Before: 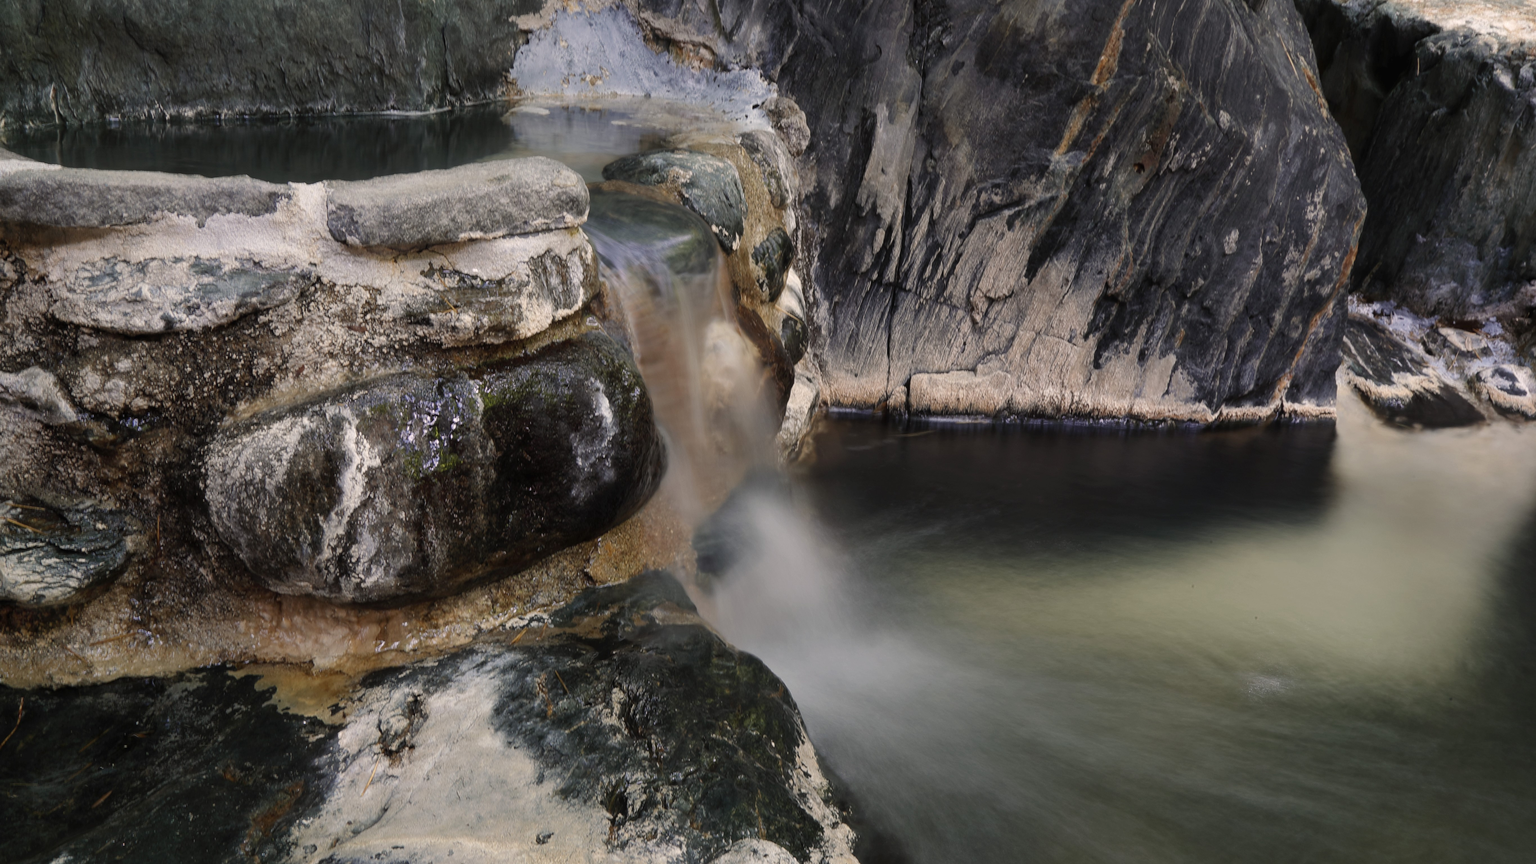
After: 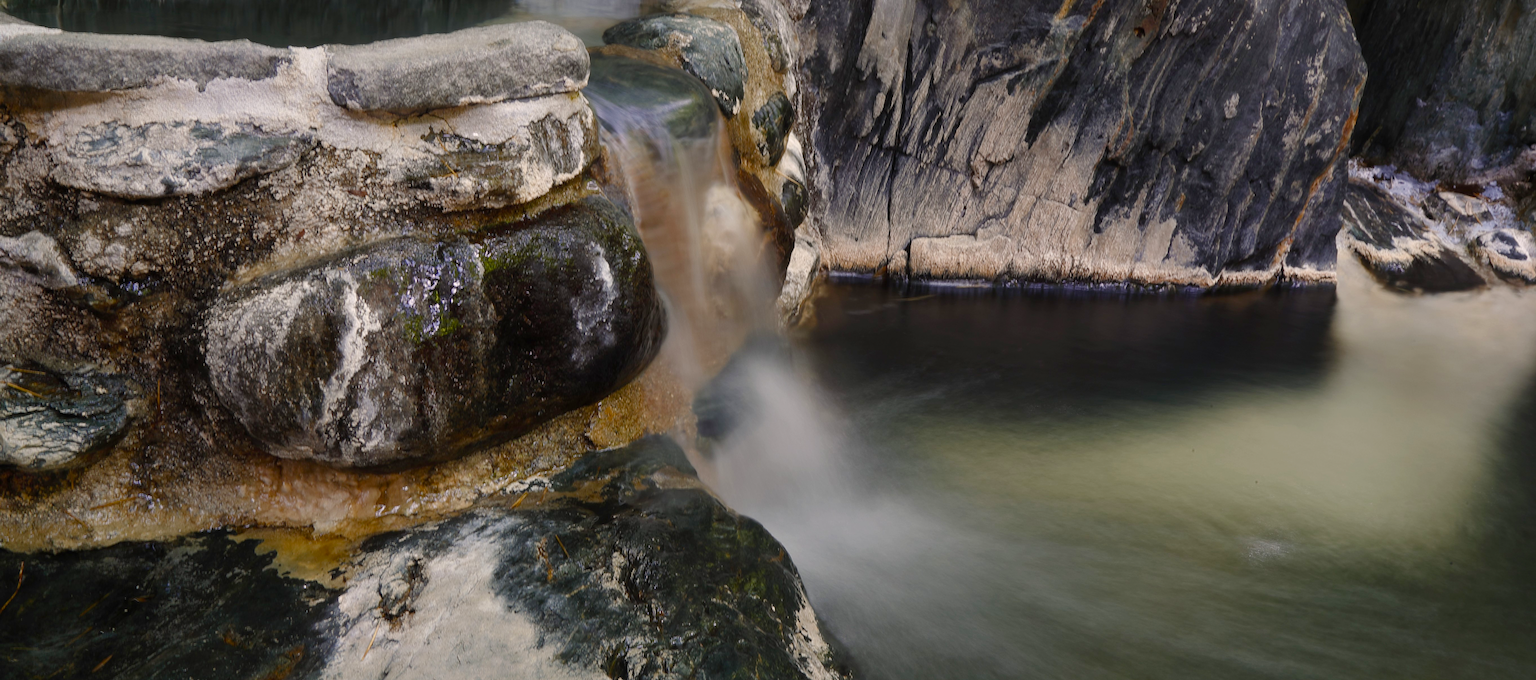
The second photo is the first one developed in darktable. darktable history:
color balance rgb: perceptual saturation grading › global saturation 20%, perceptual saturation grading › highlights -25%, perceptual saturation grading › shadows 50%
crop and rotate: top 15.774%, bottom 5.506%
